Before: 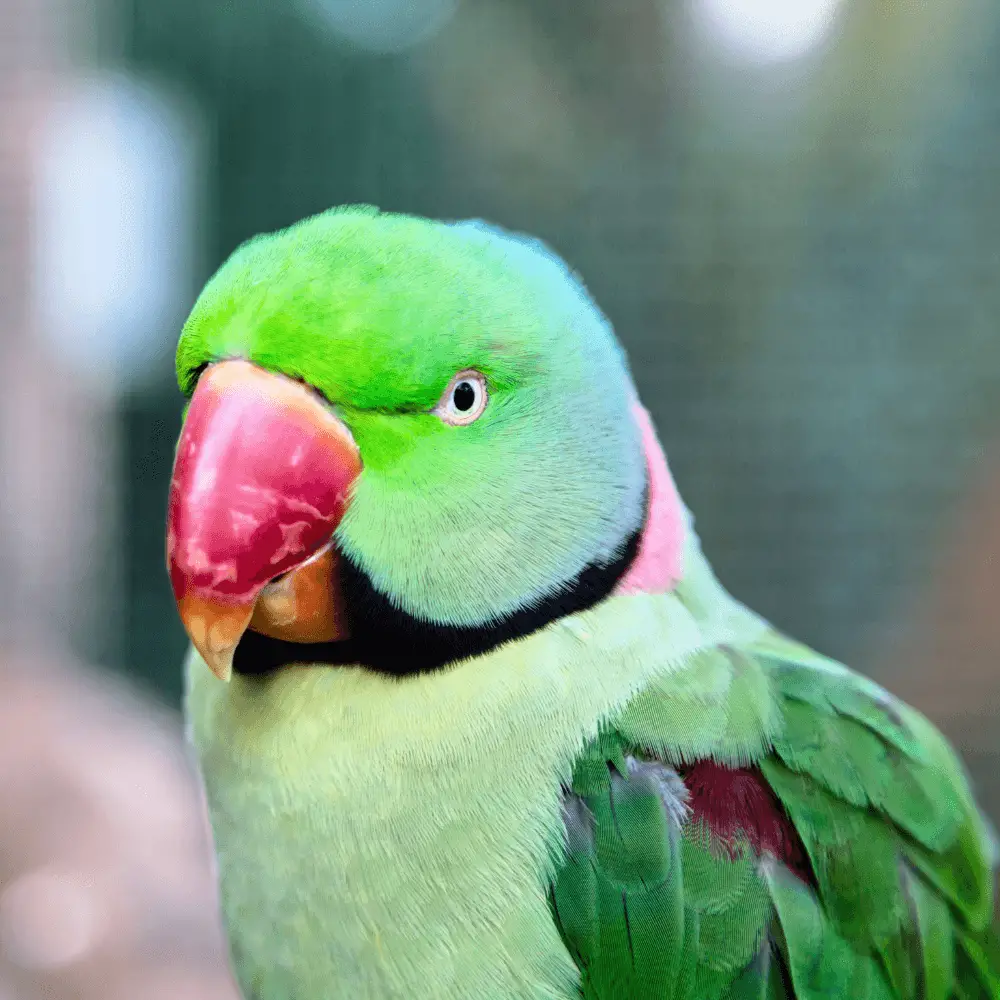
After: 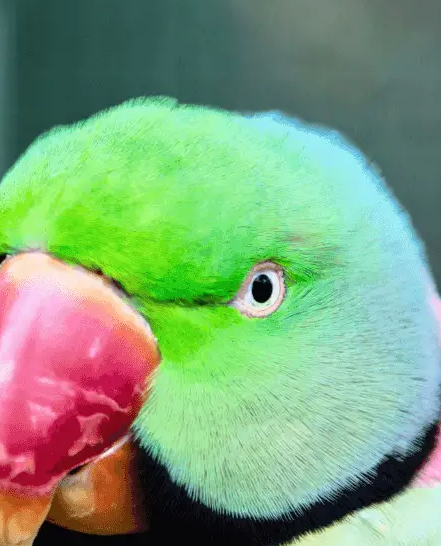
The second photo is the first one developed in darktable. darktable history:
crop: left 20.253%, top 10.848%, right 35.584%, bottom 34.458%
